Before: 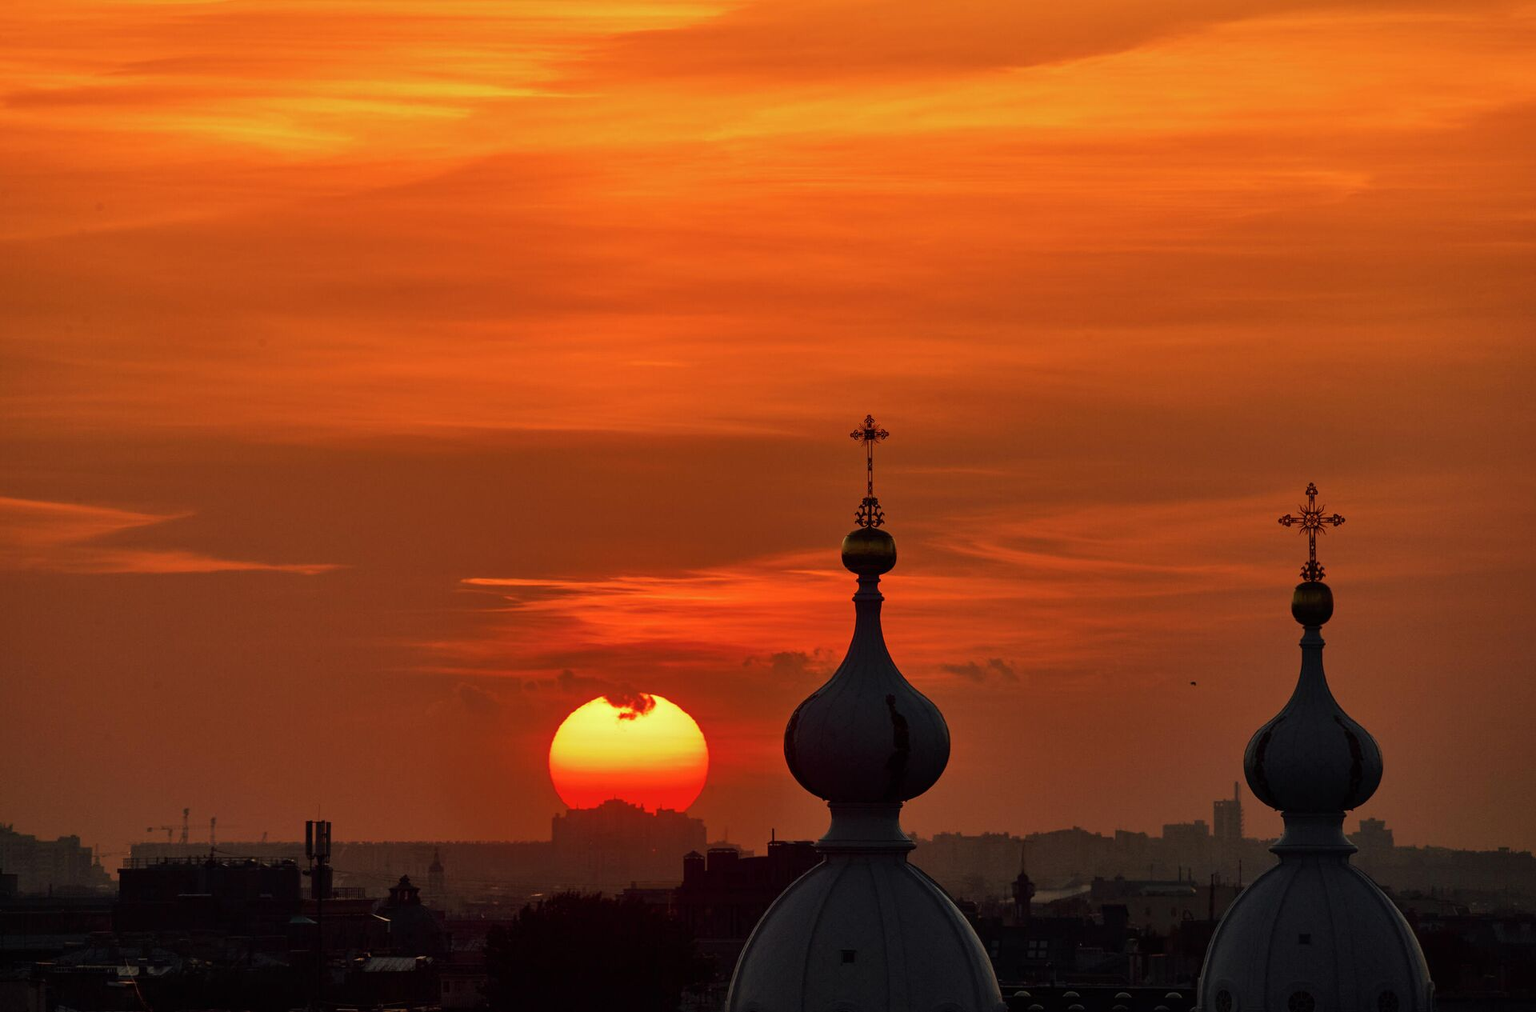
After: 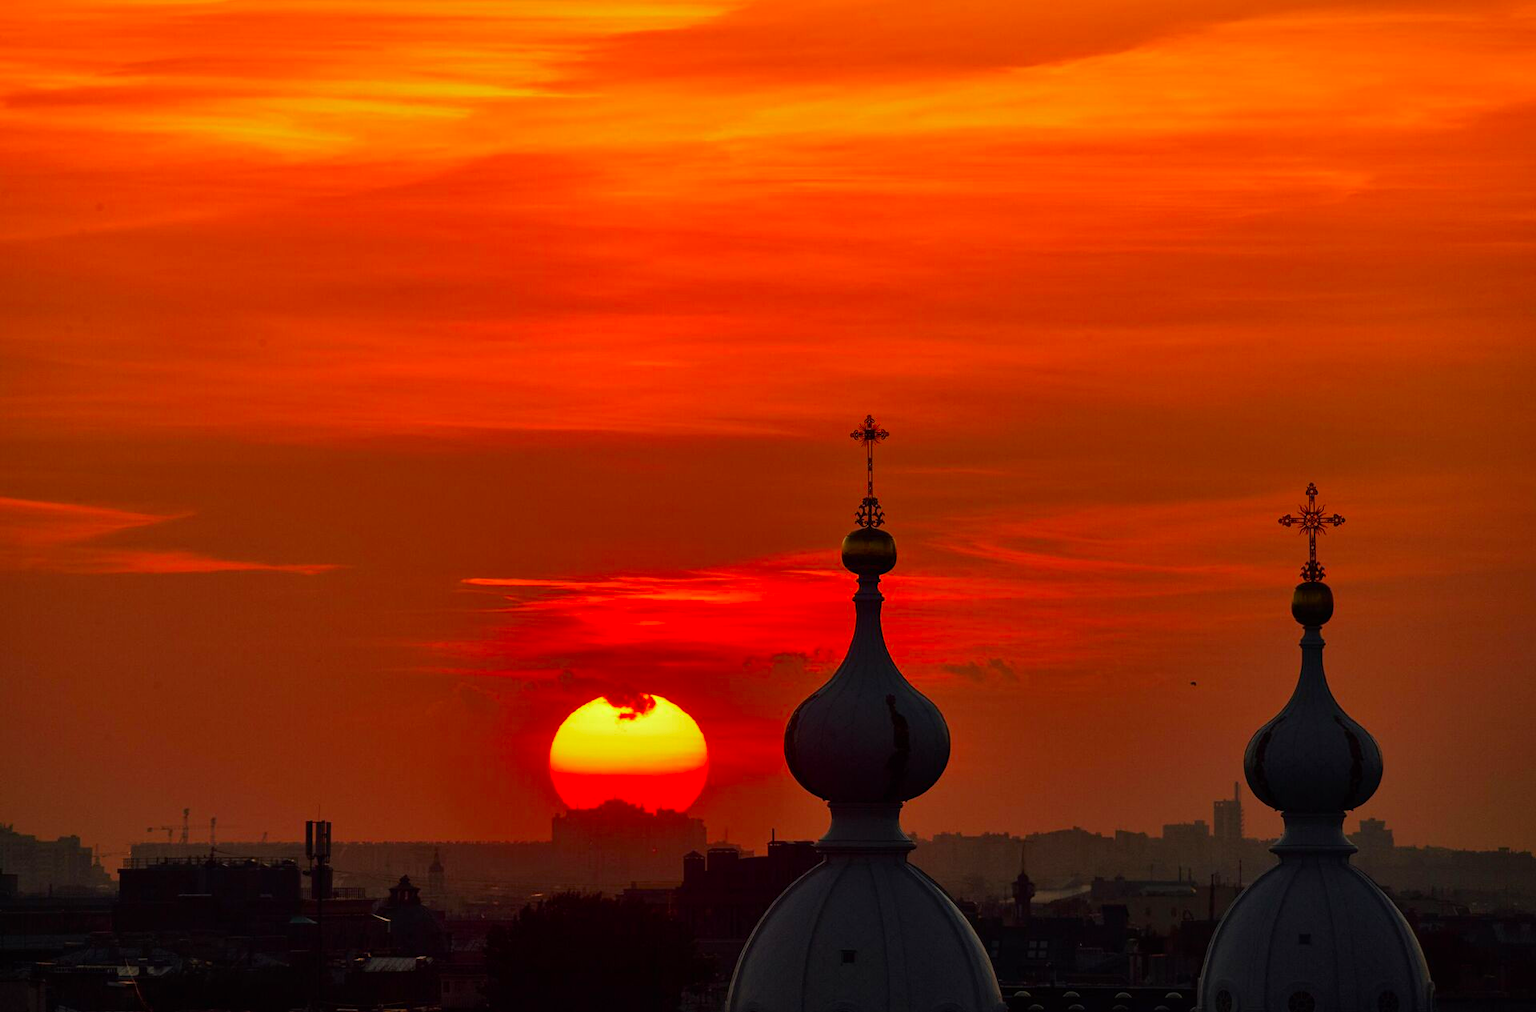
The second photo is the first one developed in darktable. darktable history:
contrast brightness saturation: brightness -0.02, saturation 0.338
